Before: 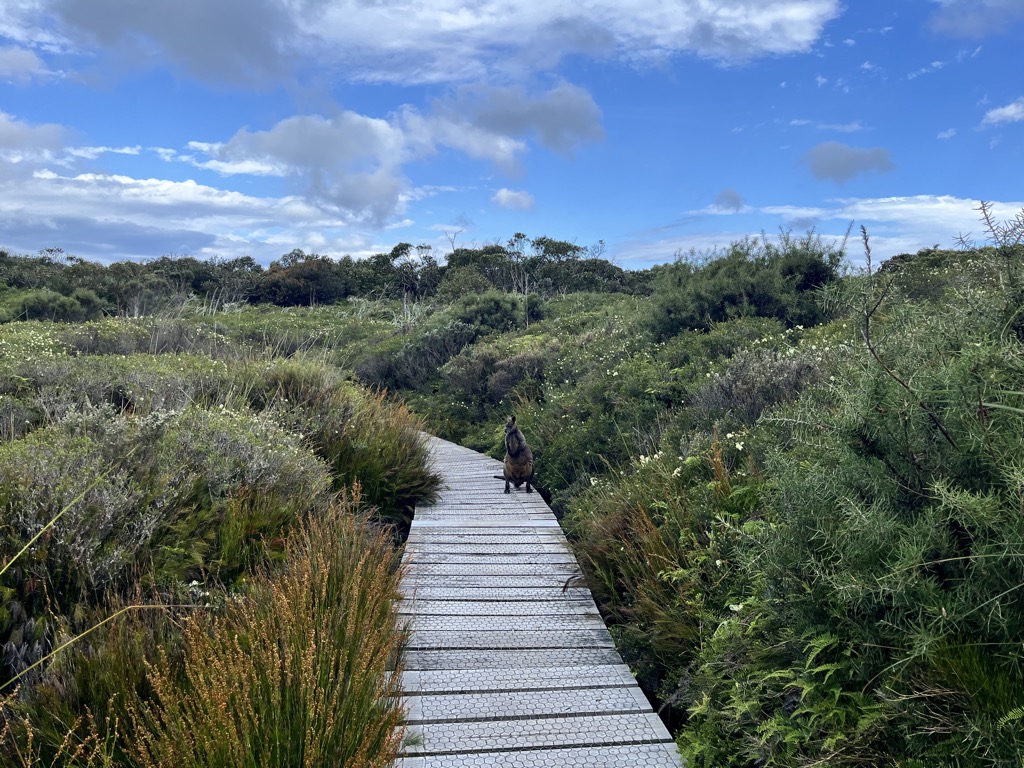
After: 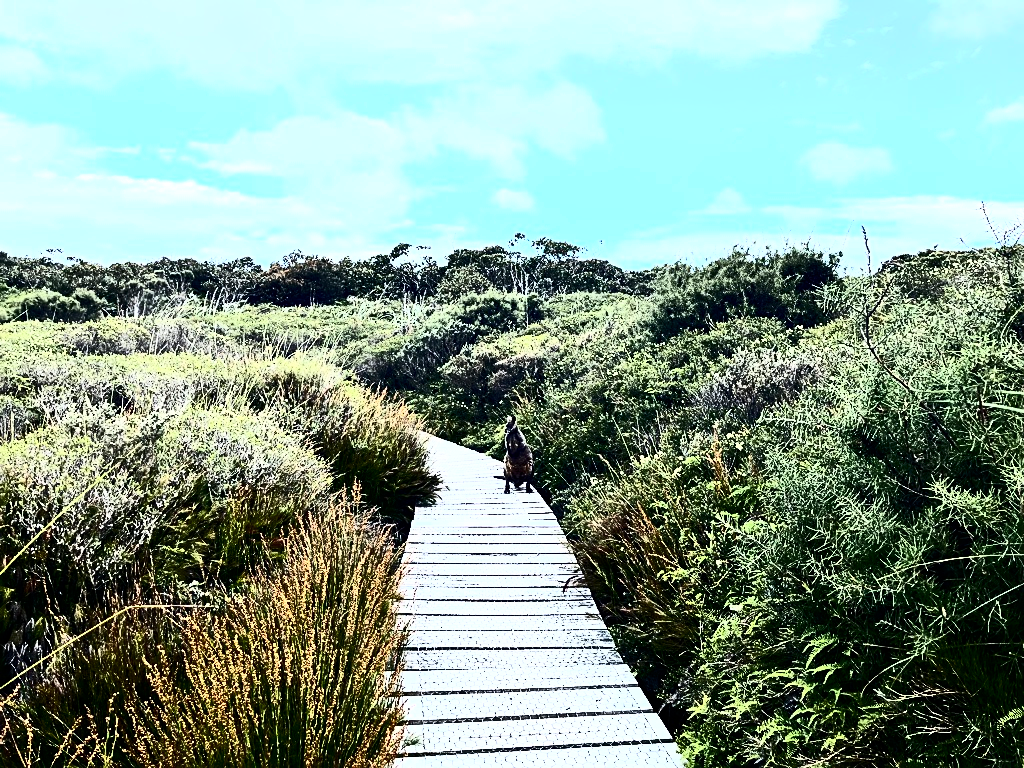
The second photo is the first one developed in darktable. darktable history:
contrast brightness saturation: contrast 0.946, brightness 0.205
sharpen: on, module defaults
tone equalizer: -8 EV -1.07 EV, -7 EV -1.04 EV, -6 EV -0.891 EV, -5 EV -0.554 EV, -3 EV 0.608 EV, -2 EV 0.88 EV, -1 EV 0.987 EV, +0 EV 1.08 EV
